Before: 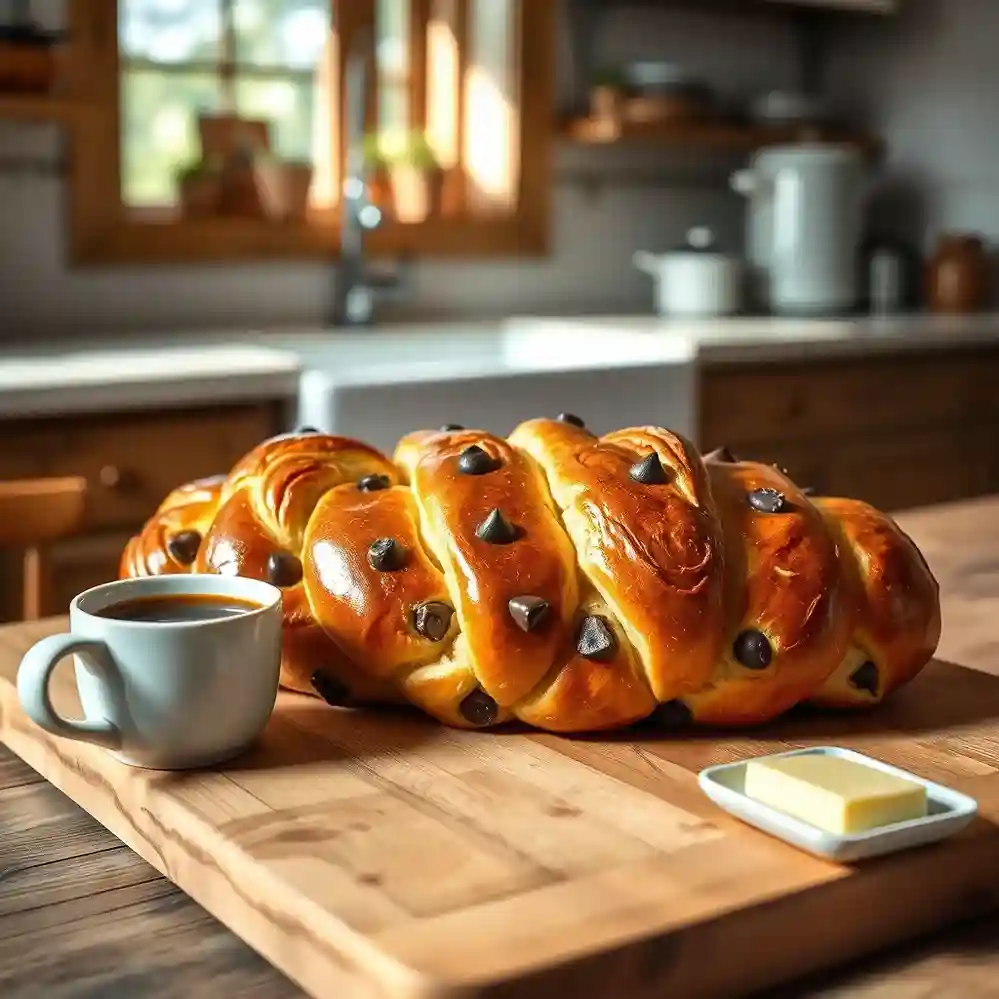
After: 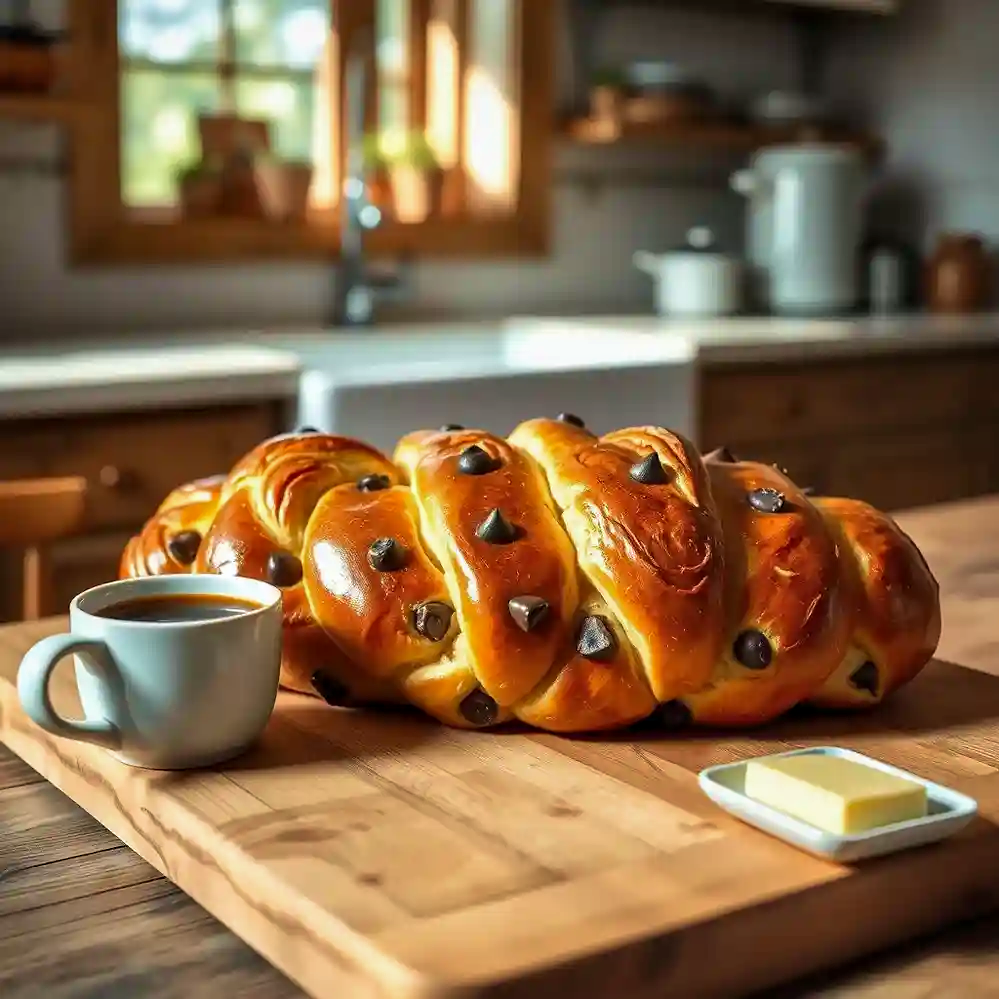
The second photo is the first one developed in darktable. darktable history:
contrast equalizer: octaves 7, y [[0.6 ×6], [0.55 ×6], [0 ×6], [0 ×6], [0 ×6]], mix 0.15
shadows and highlights: shadows 25, white point adjustment -3, highlights -30
velvia: on, module defaults
exposure: black level correction 0, compensate exposure bias true, compensate highlight preservation false
